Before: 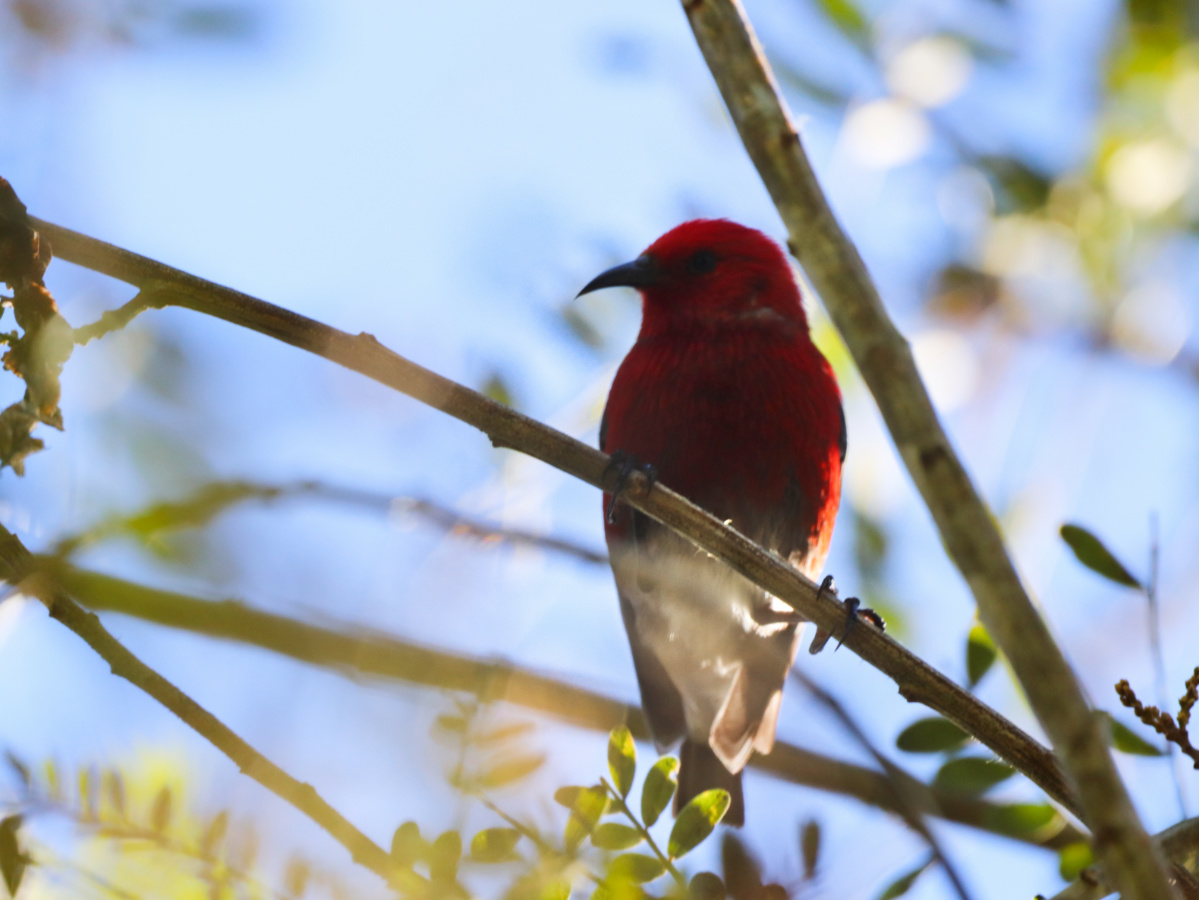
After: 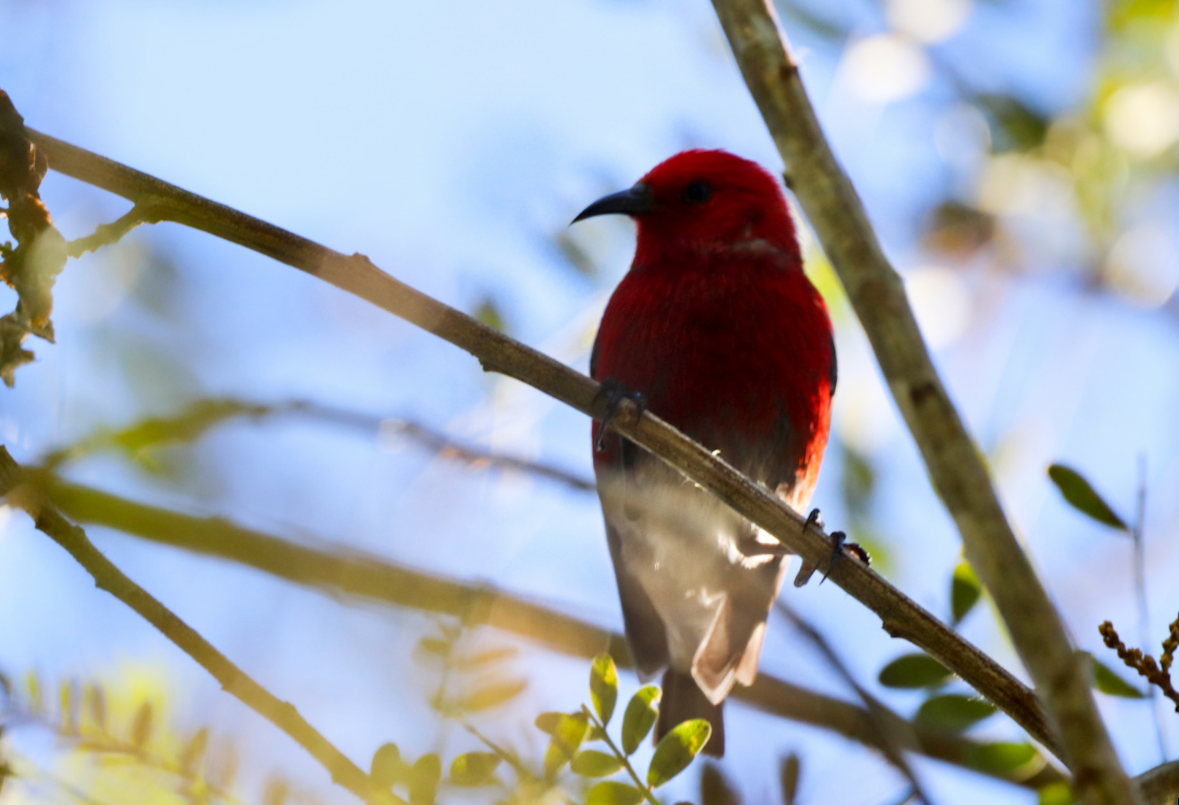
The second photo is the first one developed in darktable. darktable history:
crop and rotate: top 6.25%
exposure: black level correction 0.007, compensate highlight preservation false
rotate and perspective: rotation 1.57°, crop left 0.018, crop right 0.982, crop top 0.039, crop bottom 0.961
color balance: mode lift, gamma, gain (sRGB)
